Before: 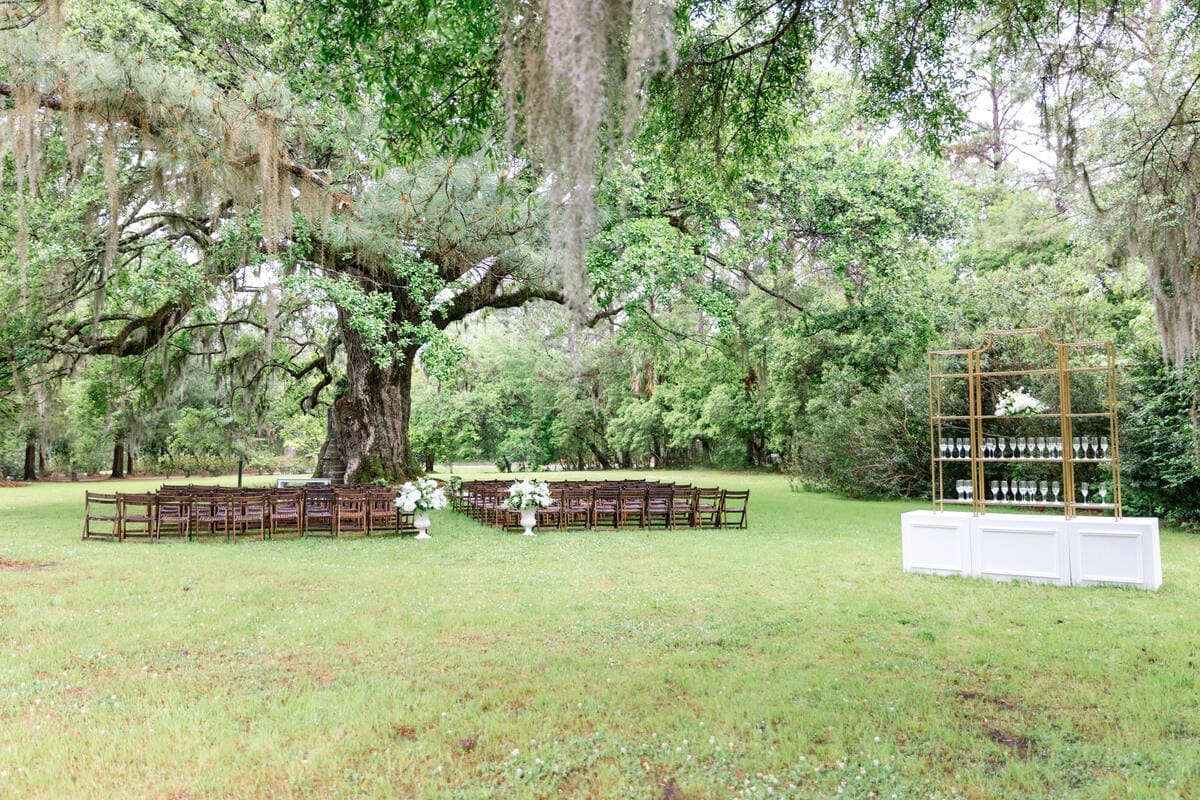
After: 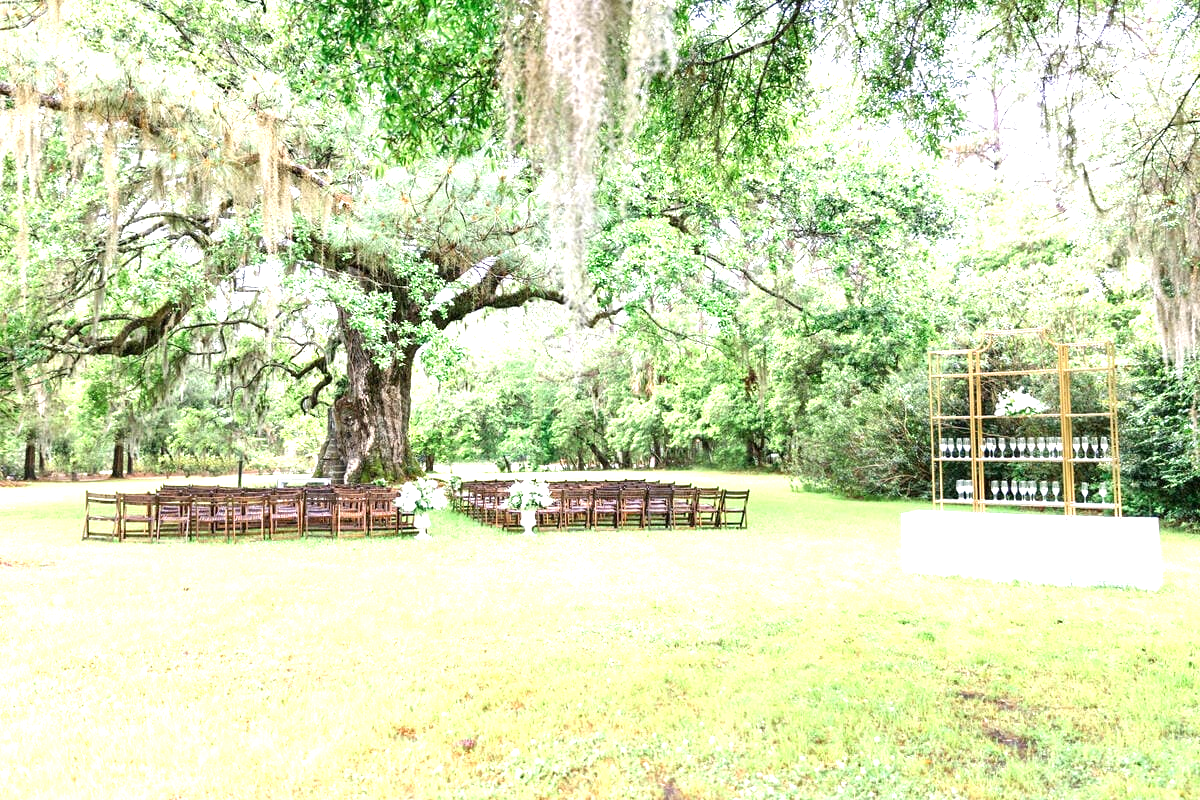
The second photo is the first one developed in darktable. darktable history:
exposure: exposure 1.223 EV, compensate highlight preservation false
tone equalizer: on, module defaults
